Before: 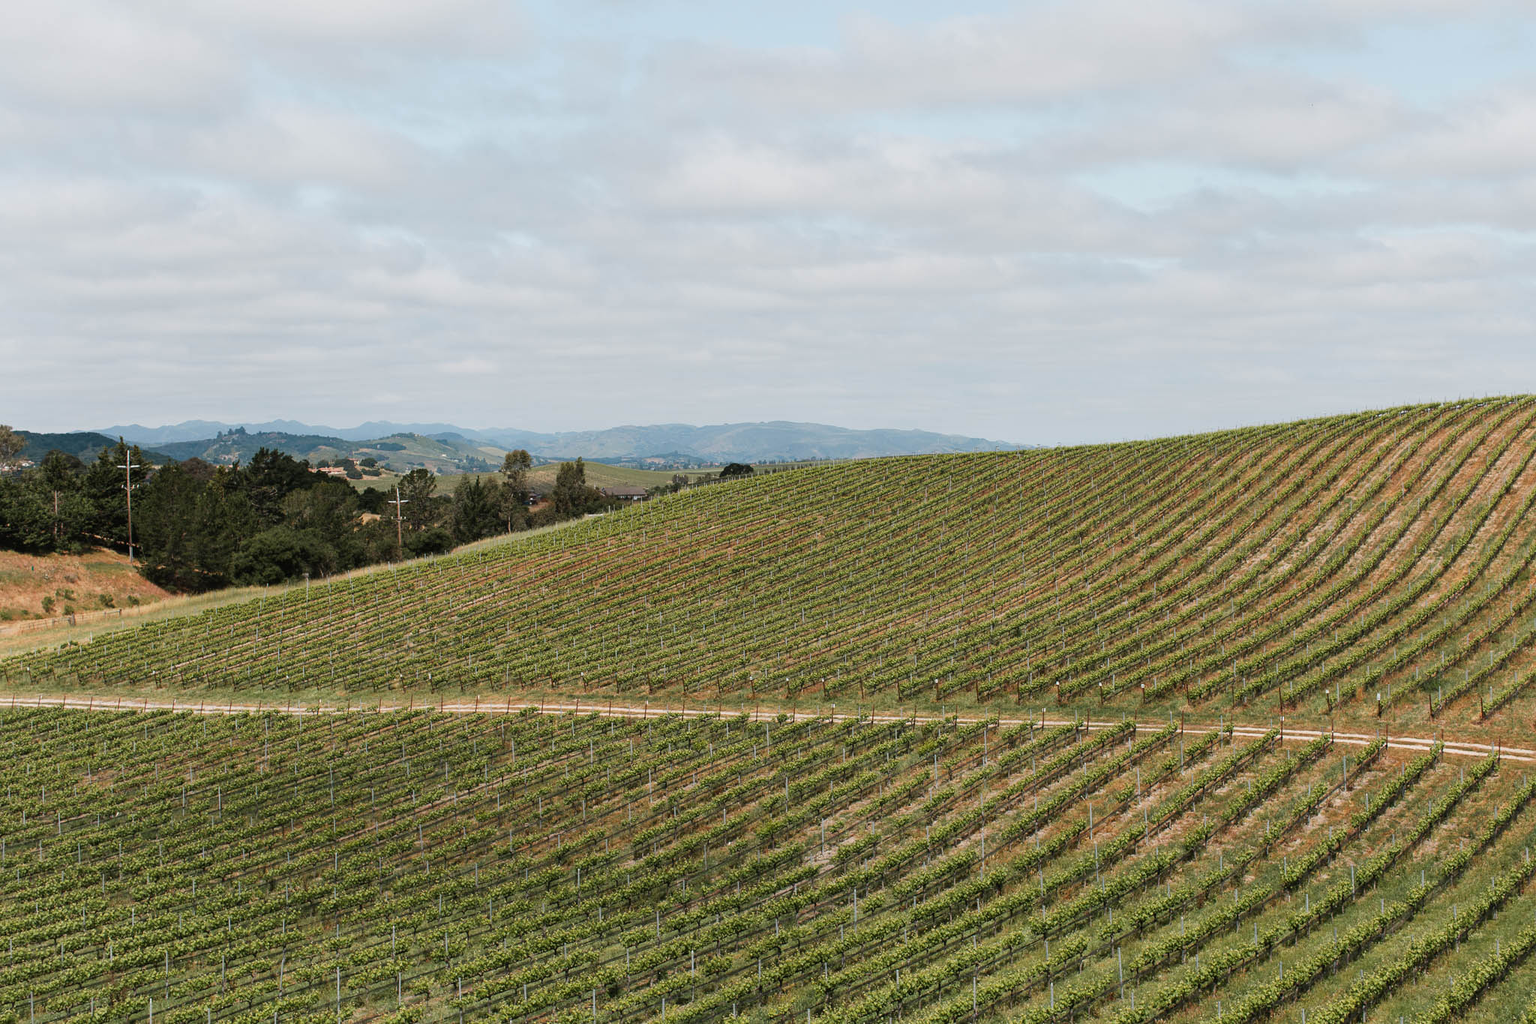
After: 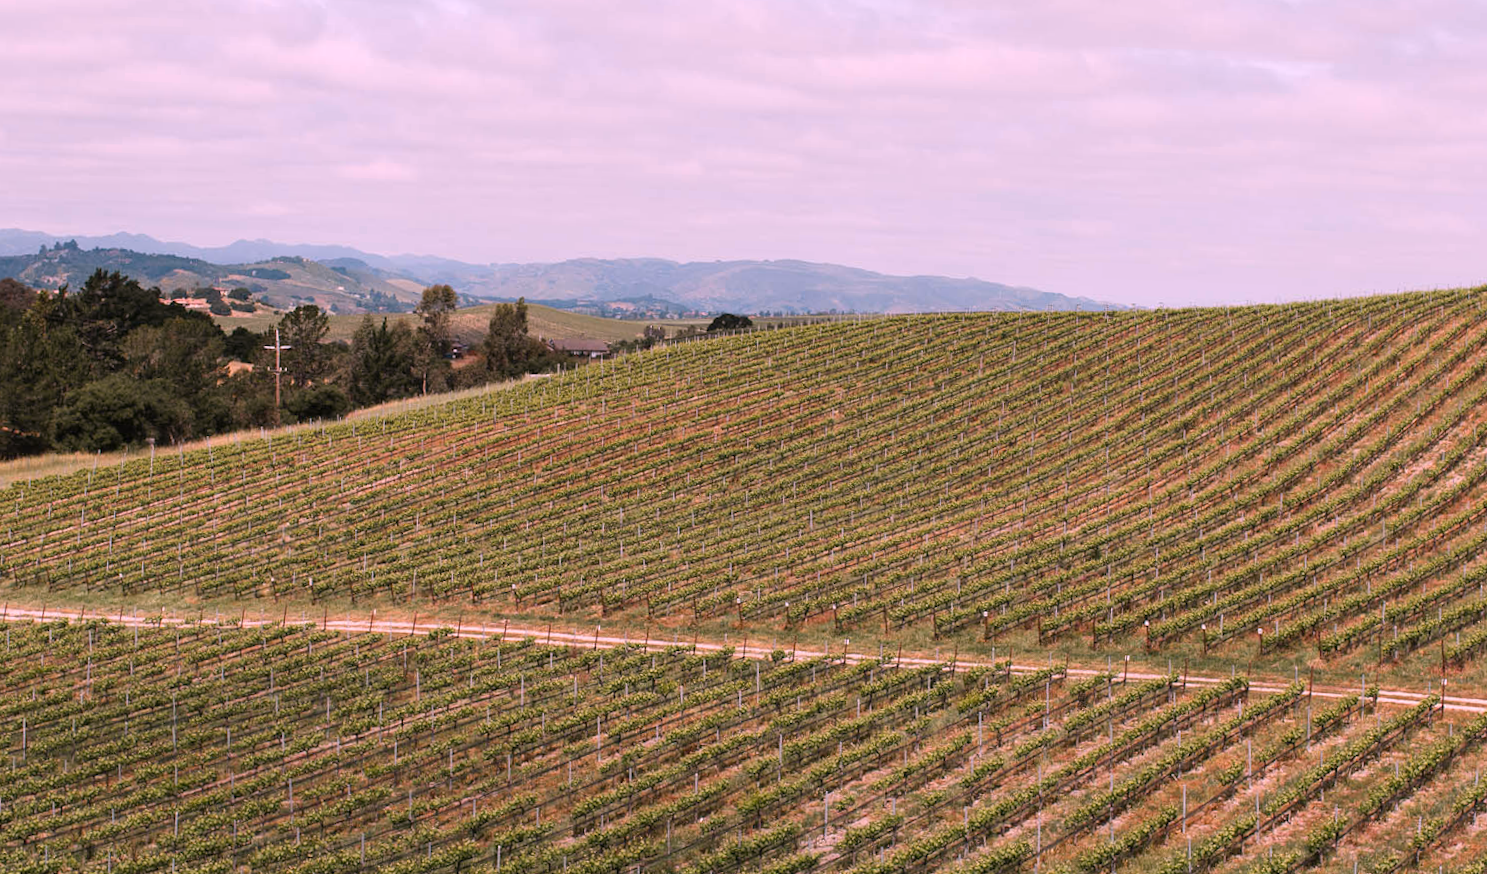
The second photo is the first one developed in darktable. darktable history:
crop and rotate: angle -3.37°, left 9.79%, top 20.73%, right 12.42%, bottom 11.82%
white balance: red 1.188, blue 1.11
rotate and perspective: rotation -1.17°, automatic cropping off
